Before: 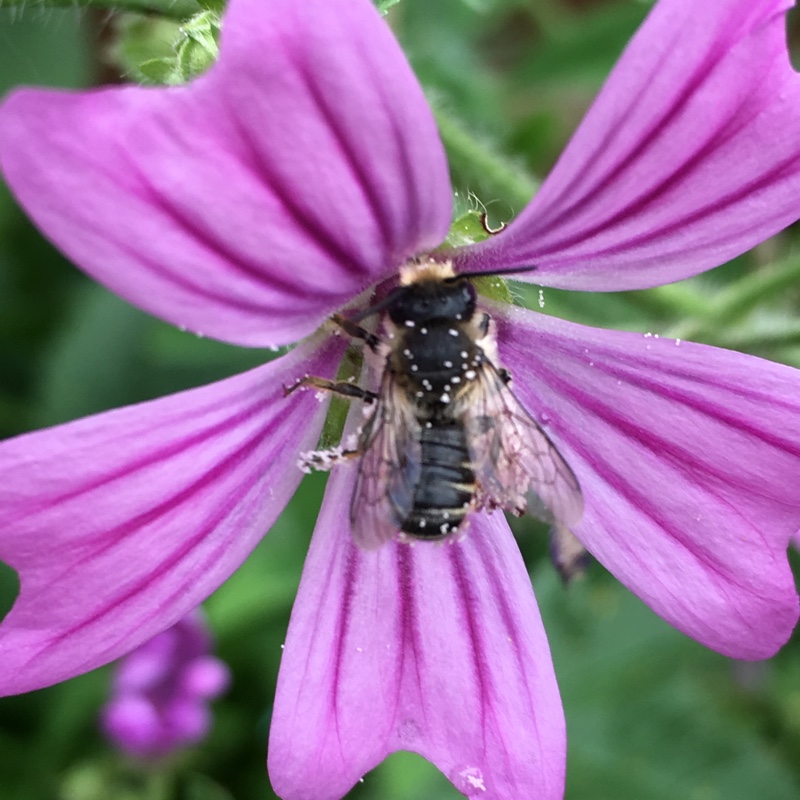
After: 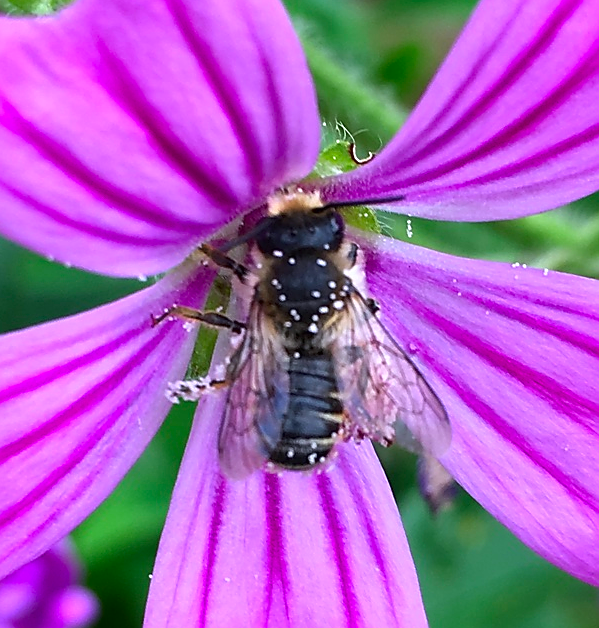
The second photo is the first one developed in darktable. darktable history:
crop: left 16.543%, top 8.808%, right 8.575%, bottom 12.642%
contrast brightness saturation: saturation 0.52
sharpen: radius 1.35, amount 1.26, threshold 0.74
color calibration: gray › normalize channels true, illuminant as shot in camera, x 0.358, y 0.373, temperature 4628.91 K, gamut compression 0.008
